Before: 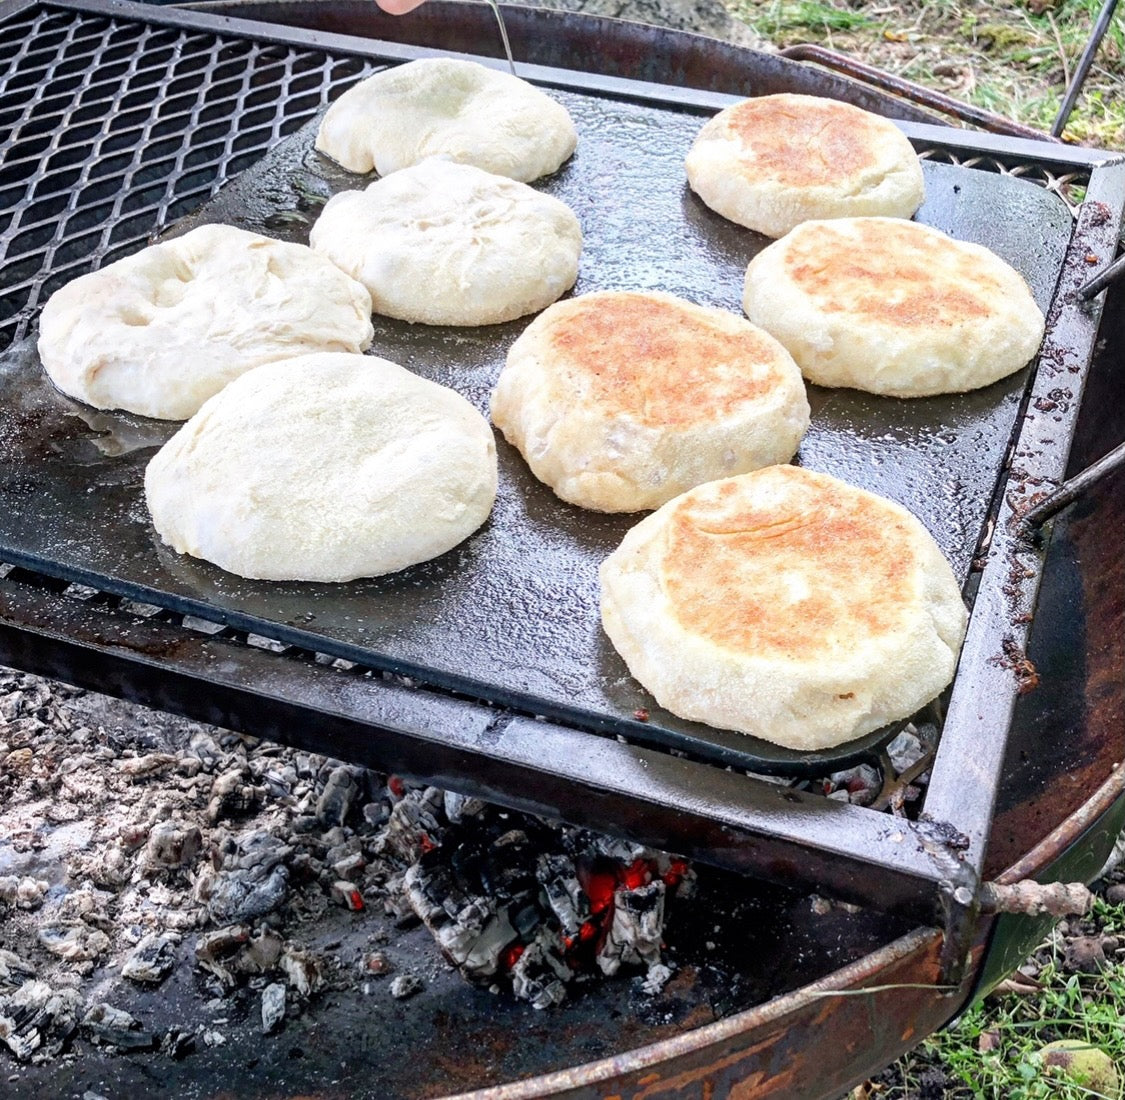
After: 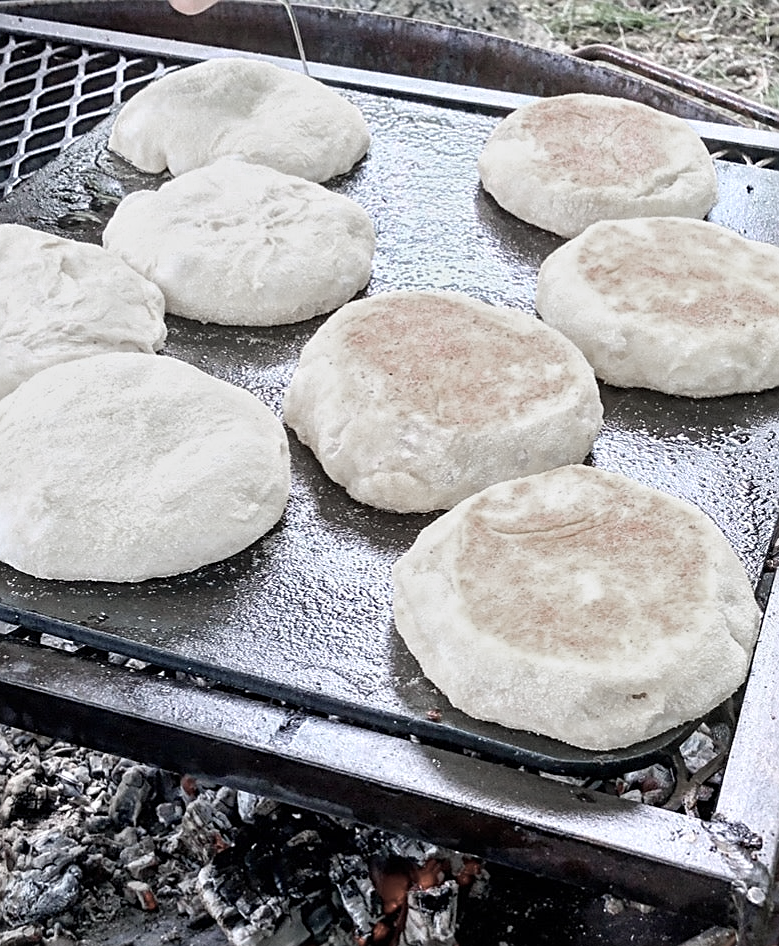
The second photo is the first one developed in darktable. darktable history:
crop: left 18.479%, right 12.2%, bottom 13.971%
sharpen: on, module defaults
tone equalizer: -8 EV -0.002 EV, -7 EV 0.005 EV, -6 EV -0.009 EV, -5 EV 0.011 EV, -4 EV -0.012 EV, -3 EV 0.007 EV, -2 EV -0.062 EV, -1 EV -0.293 EV, +0 EV -0.582 EV, smoothing diameter 2%, edges refinement/feathering 20, mask exposure compensation -1.57 EV, filter diffusion 5
color zones: curves: ch0 [(0, 0.613) (0.01, 0.613) (0.245, 0.448) (0.498, 0.529) (0.642, 0.665) (0.879, 0.777) (0.99, 0.613)]; ch1 [(0, 0.272) (0.219, 0.127) (0.724, 0.346)]
